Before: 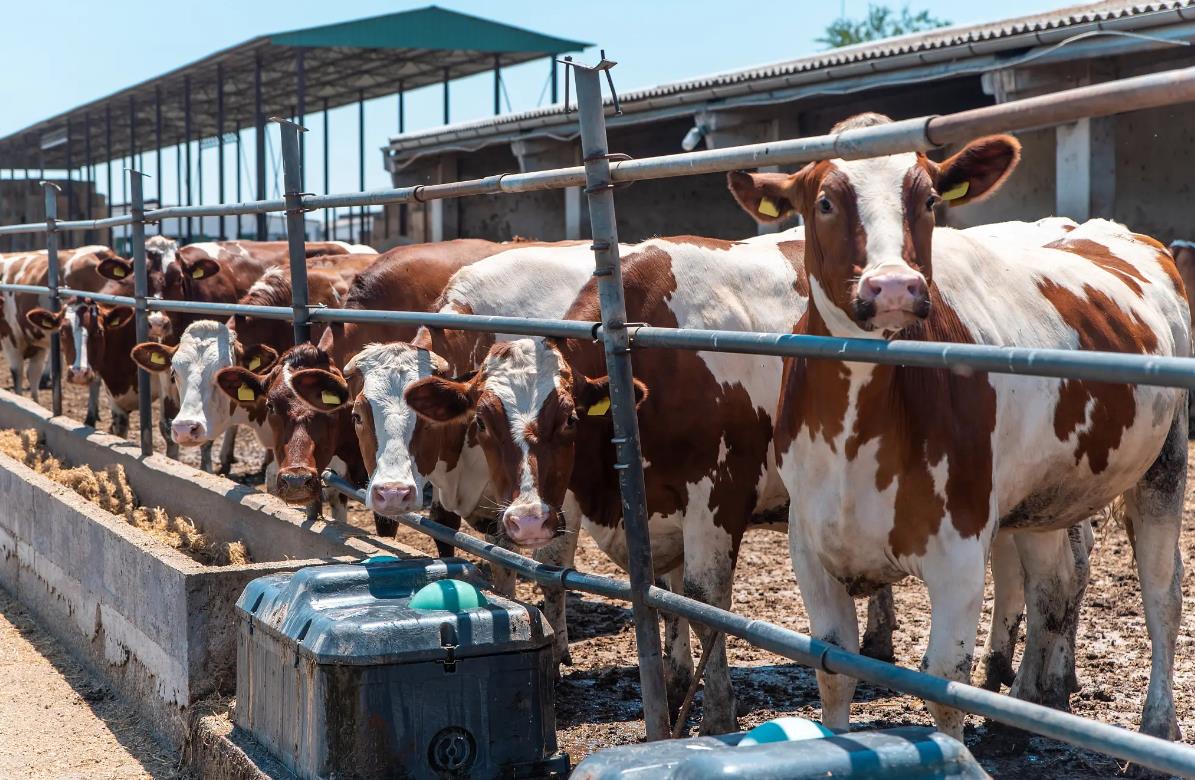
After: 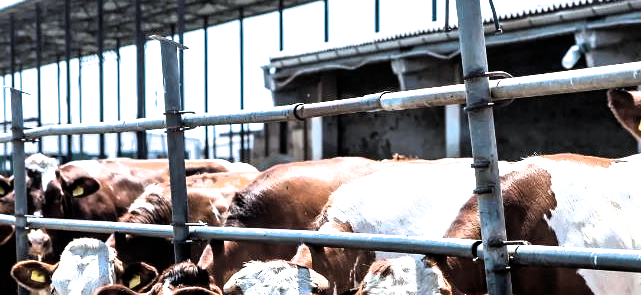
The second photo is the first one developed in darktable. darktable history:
color contrast: green-magenta contrast 0.84, blue-yellow contrast 0.86
tone equalizer: on, module defaults
crop: left 10.121%, top 10.631%, right 36.218%, bottom 51.526%
white balance: red 0.925, blue 1.046
exposure: black level correction 0, exposure 0.7 EV, compensate exposure bias true, compensate highlight preservation false
filmic rgb: black relative exposure -8.2 EV, white relative exposure 2.2 EV, threshold 3 EV, hardness 7.11, latitude 85.74%, contrast 1.696, highlights saturation mix -4%, shadows ↔ highlights balance -2.69%, color science v5 (2021), contrast in shadows safe, contrast in highlights safe, enable highlight reconstruction true
color balance: output saturation 120%
